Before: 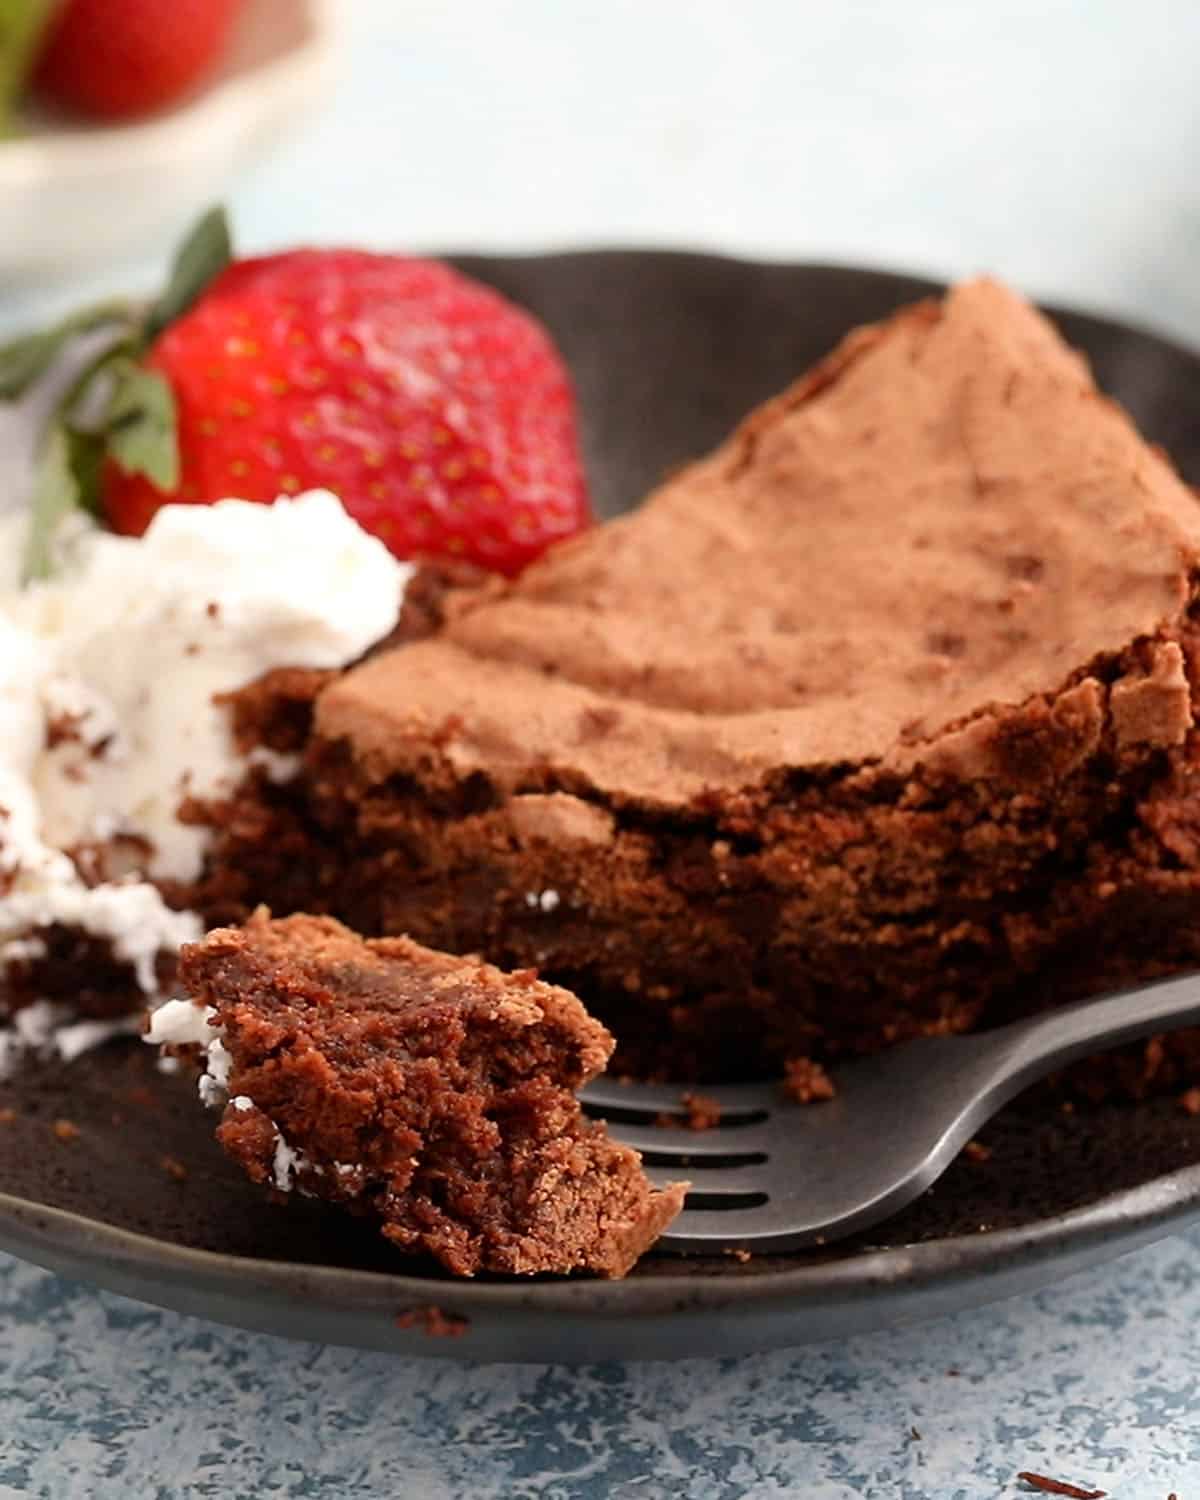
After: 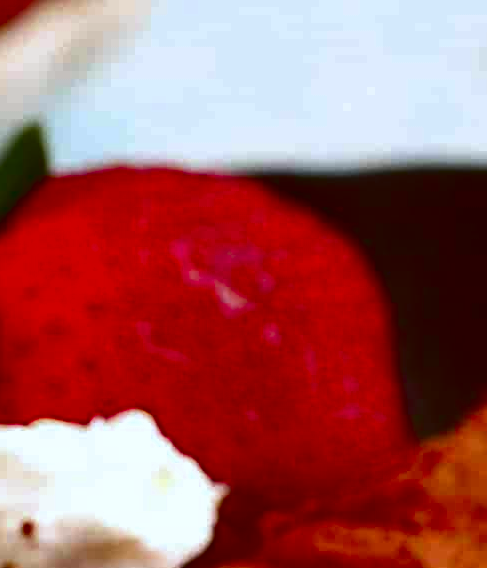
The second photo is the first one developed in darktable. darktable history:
white balance: red 0.974, blue 1.044
crop: left 15.452%, top 5.459%, right 43.956%, bottom 56.62%
base curve: curves: ch0 [(0, 0) (0.472, 0.508) (1, 1)]
rgb curve: curves: ch0 [(0, 0) (0.072, 0.166) (0.217, 0.293) (0.414, 0.42) (1, 1)], compensate middle gray true, preserve colors basic power
contrast brightness saturation: brightness -1, saturation 1
exposure: compensate highlight preservation false
